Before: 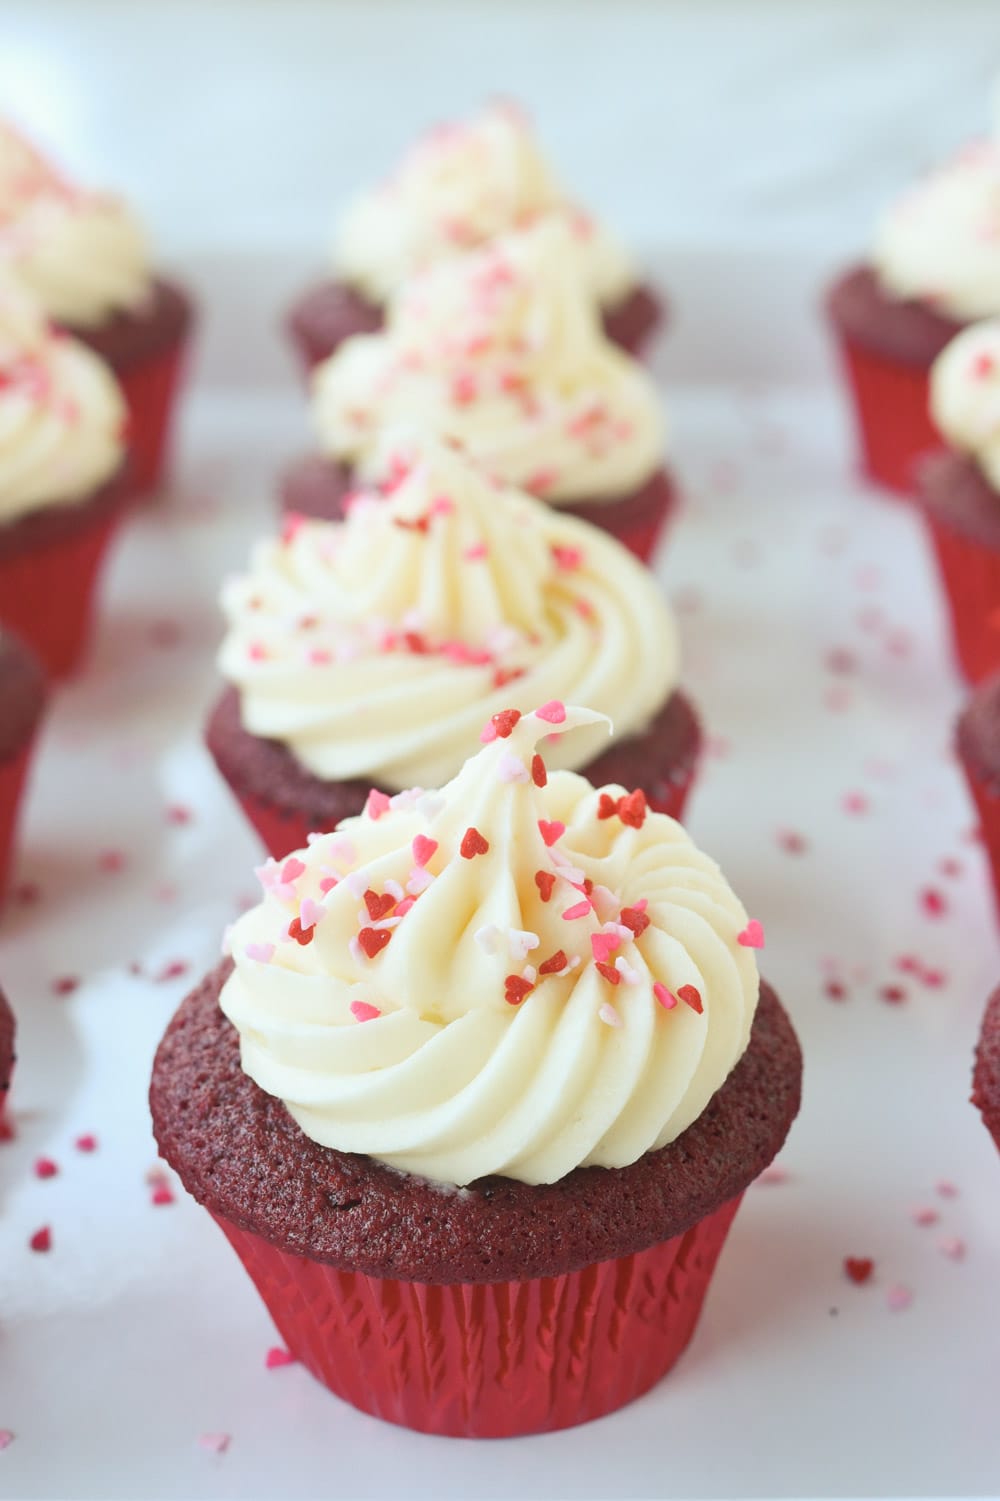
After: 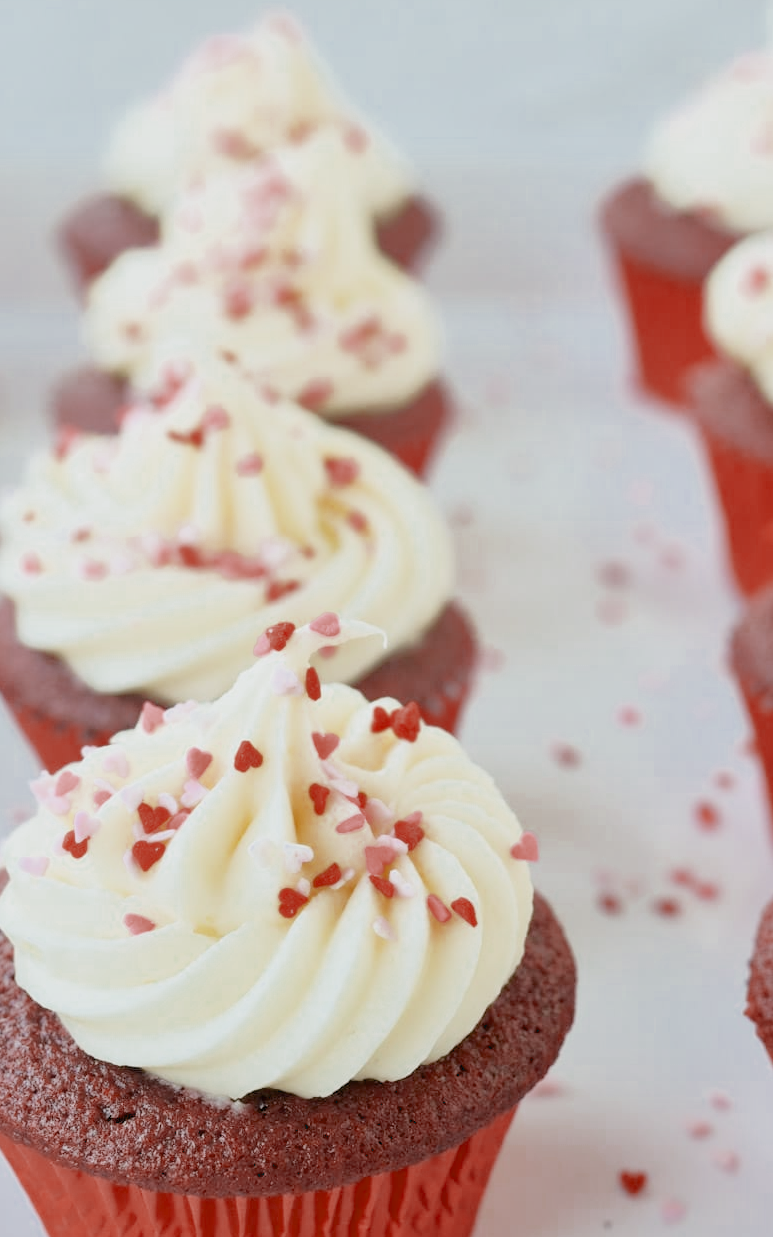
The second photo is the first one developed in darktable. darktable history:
exposure: black level correction 0.011, exposure 1.079 EV, compensate highlight preservation false
crop: left 22.693%, top 5.82%, bottom 11.704%
shadows and highlights: shadows 29.84
color correction: highlights b* 0.05, saturation 0.977
filmic rgb: black relative exposure -7.65 EV, white relative exposure 4.56 EV, hardness 3.61
color zones: curves: ch0 [(0, 0.5) (0.125, 0.4) (0.25, 0.5) (0.375, 0.4) (0.5, 0.4) (0.625, 0.35) (0.75, 0.35) (0.875, 0.5)]; ch1 [(0, 0.35) (0.125, 0.45) (0.25, 0.35) (0.375, 0.35) (0.5, 0.35) (0.625, 0.35) (0.75, 0.45) (0.875, 0.35)]; ch2 [(0, 0.6) (0.125, 0.5) (0.25, 0.5) (0.375, 0.6) (0.5, 0.6) (0.625, 0.5) (0.75, 0.5) (0.875, 0.5)]
